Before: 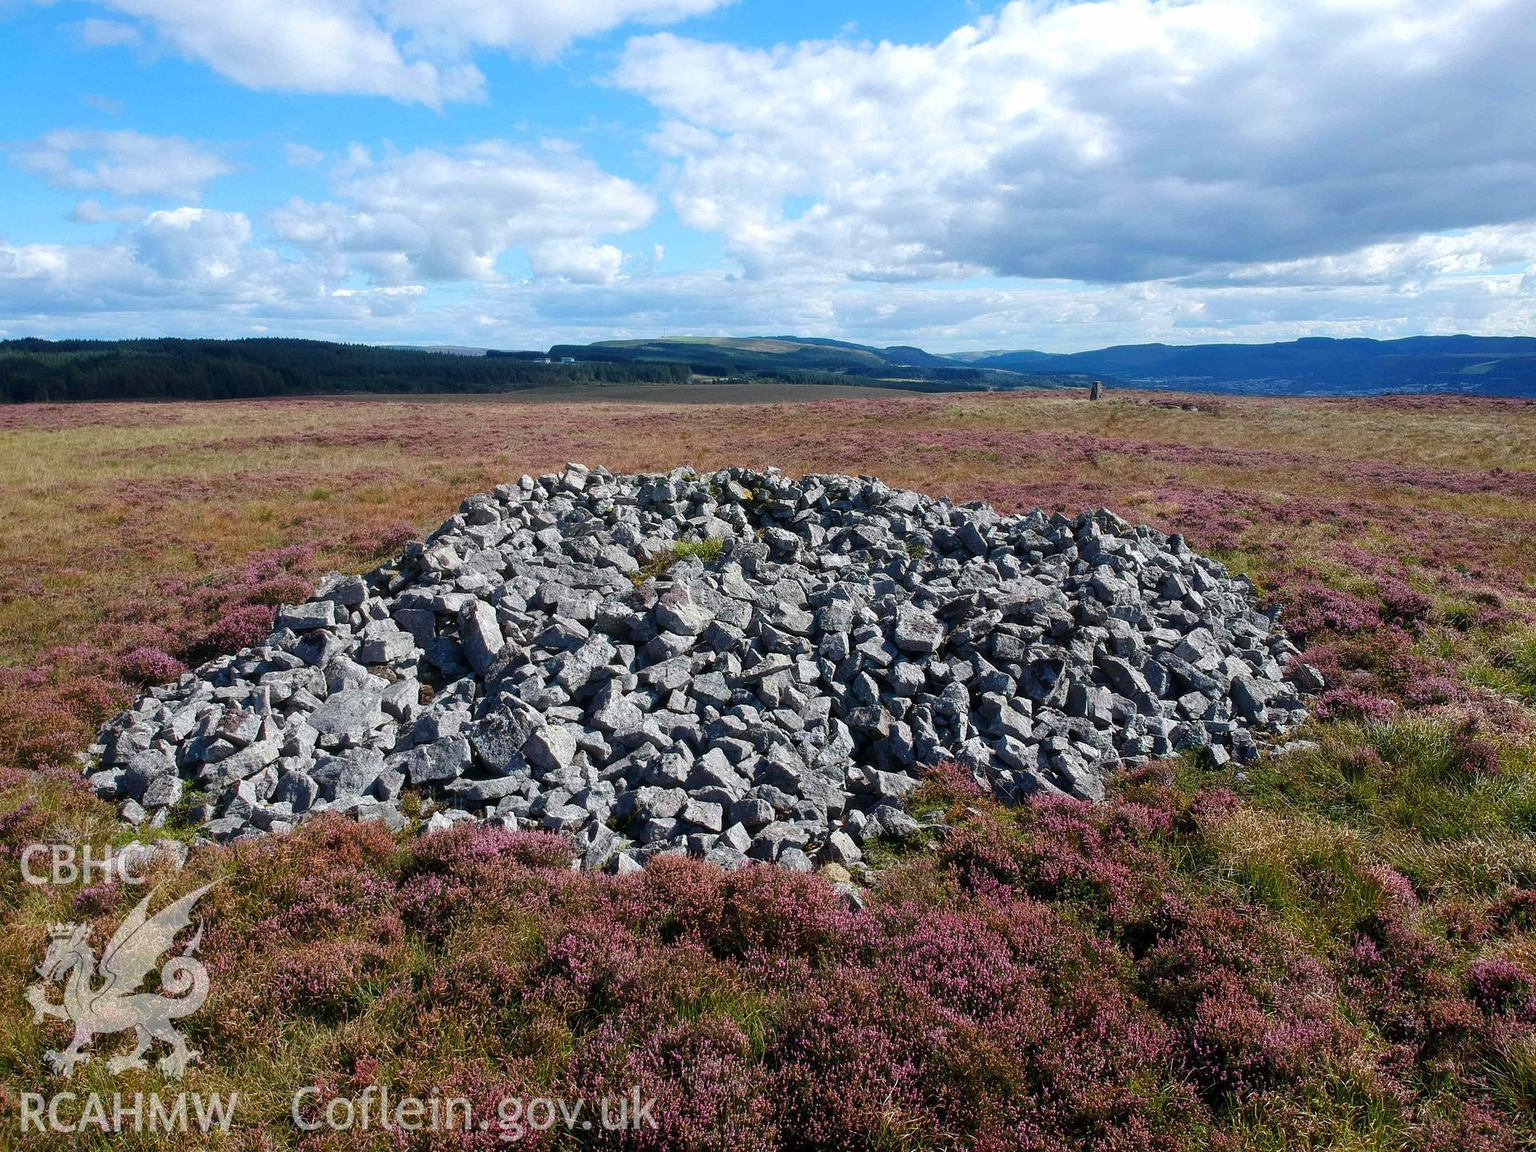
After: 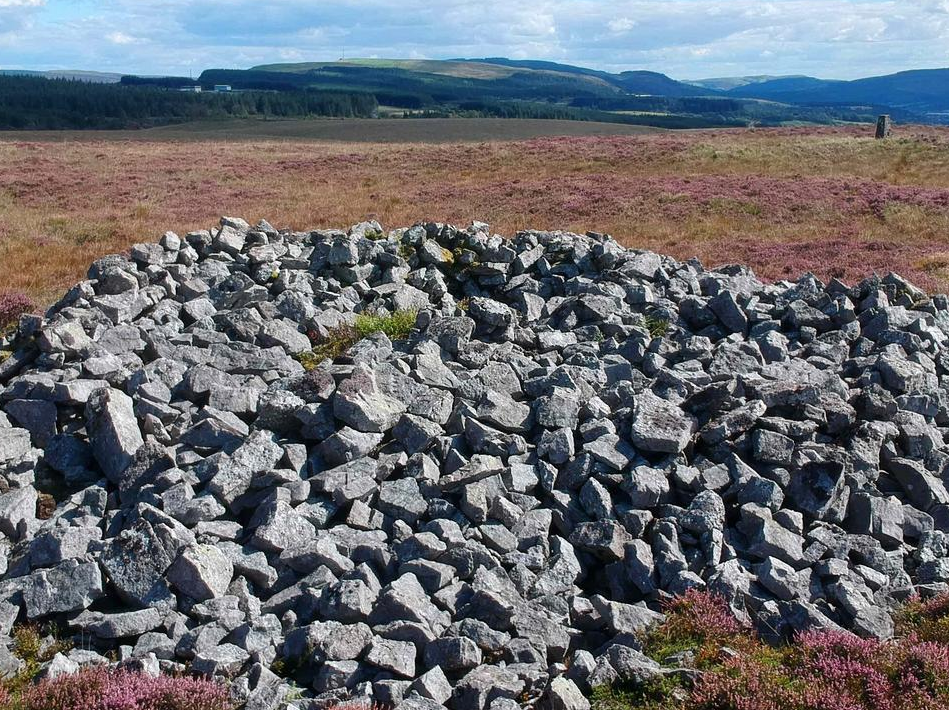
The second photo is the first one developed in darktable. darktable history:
crop: left 25.397%, top 25.198%, right 25.127%, bottom 25.445%
